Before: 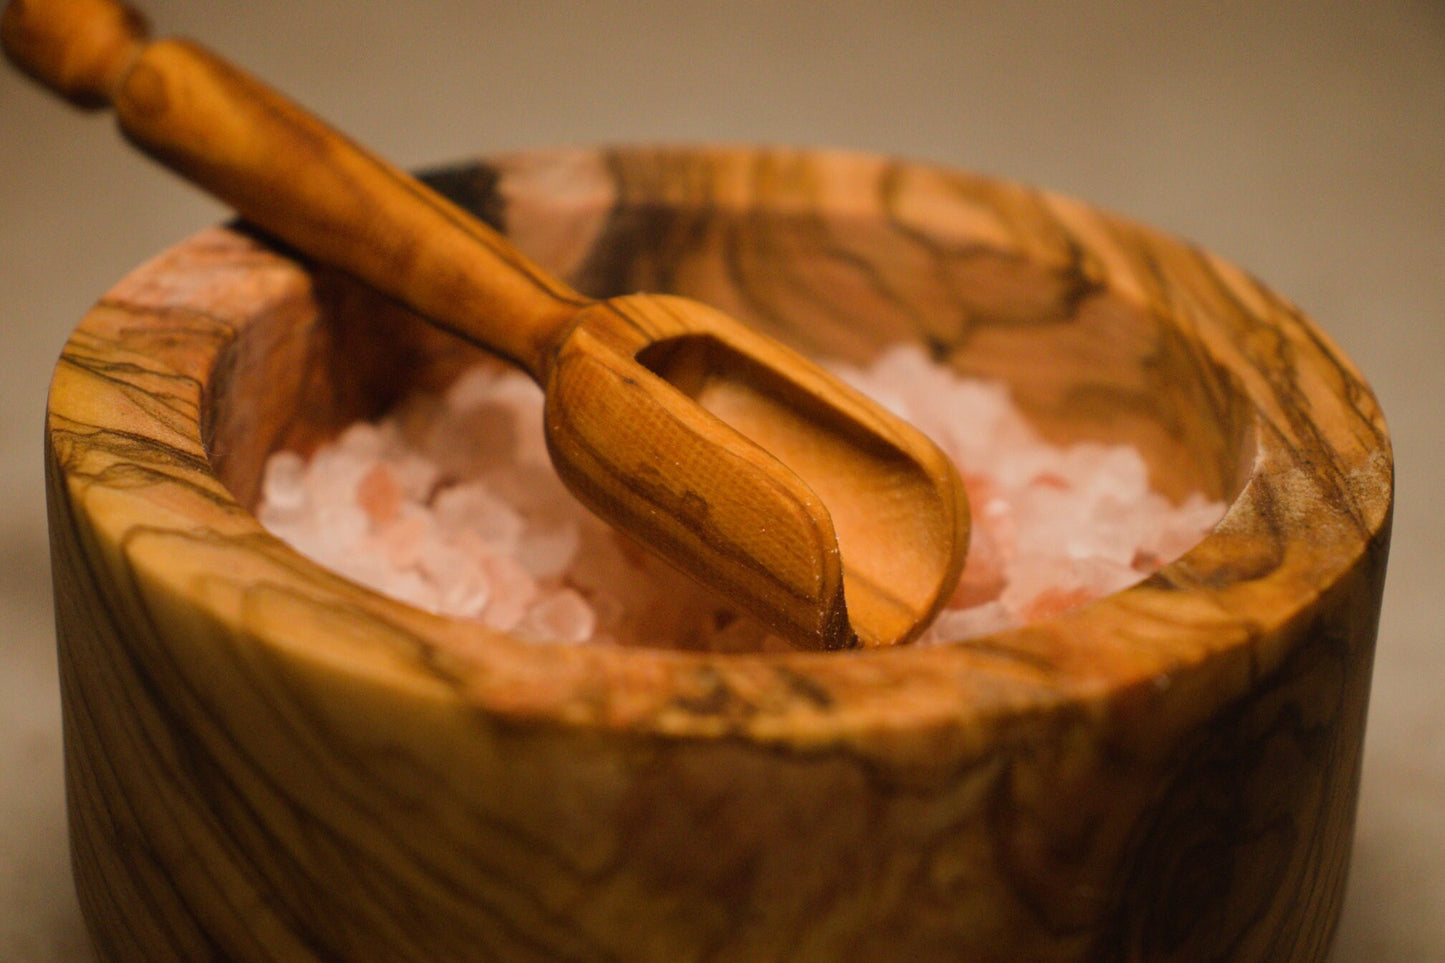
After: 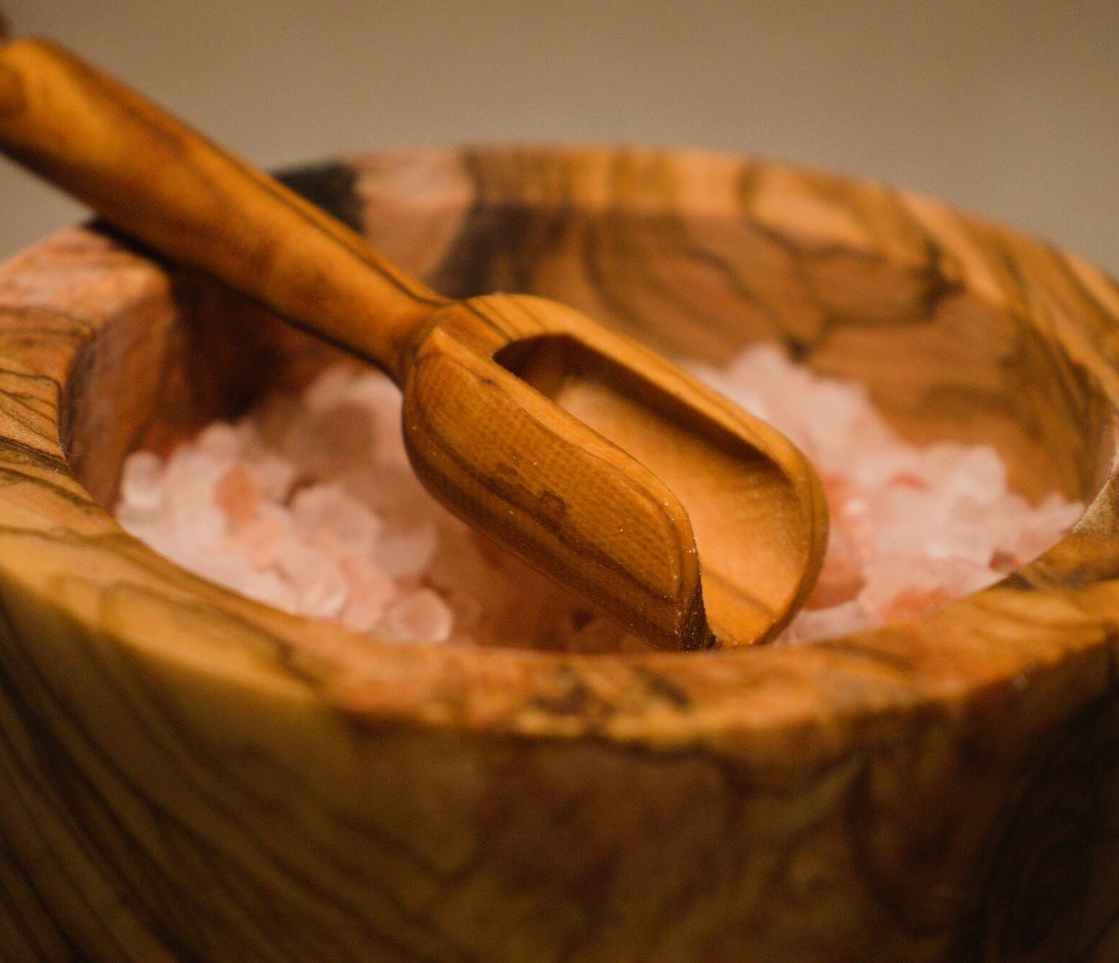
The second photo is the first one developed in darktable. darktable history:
contrast brightness saturation: contrast 0.05
crop: left 9.88%, right 12.664%
